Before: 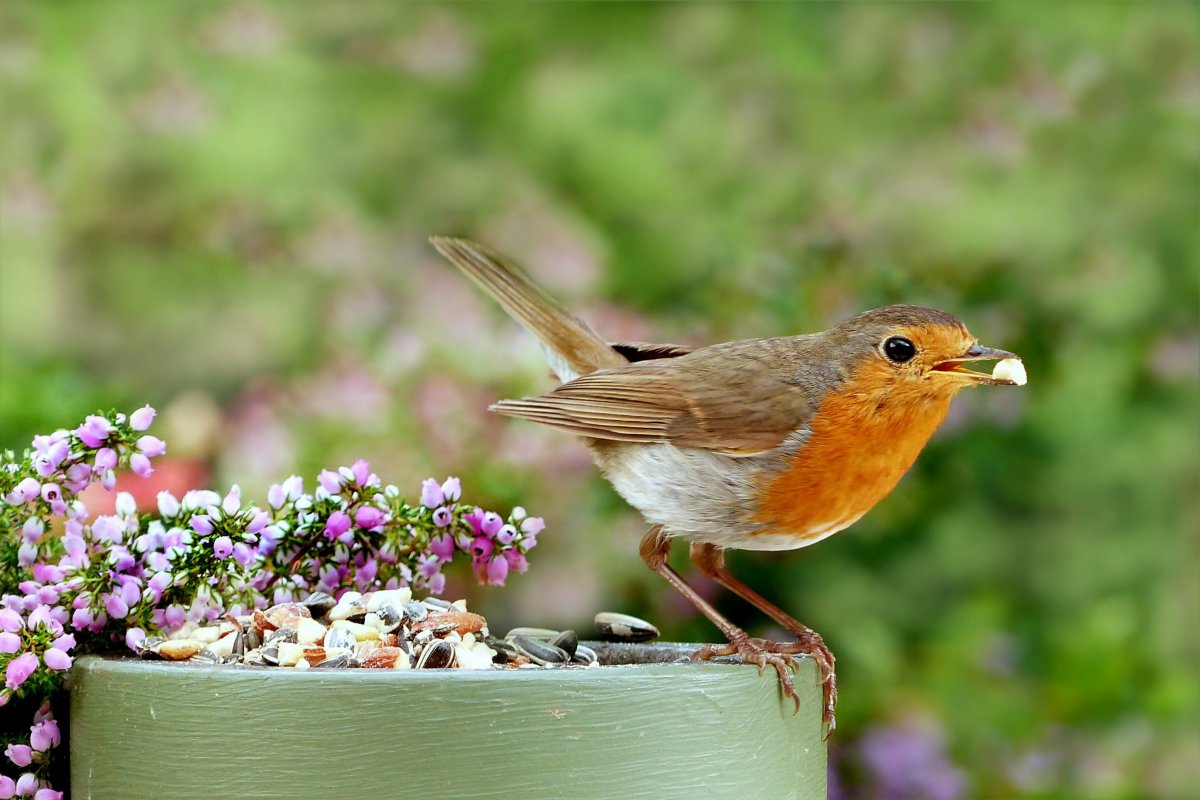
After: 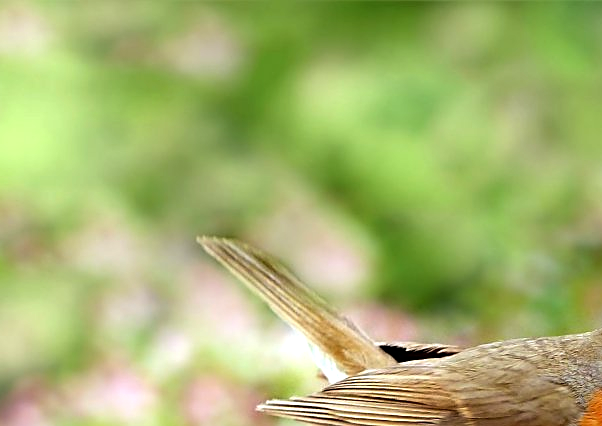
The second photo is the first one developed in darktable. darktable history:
tone equalizer: -8 EV -1.11 EV, -7 EV -0.975 EV, -6 EV -0.863 EV, -5 EV -0.606 EV, -3 EV 0.582 EV, -2 EV 0.839 EV, -1 EV 1.01 EV, +0 EV 1.07 EV, smoothing diameter 2.19%, edges refinement/feathering 22.73, mask exposure compensation -1.57 EV, filter diffusion 5
crop: left 19.371%, right 30.446%, bottom 46.698%
sharpen: on, module defaults
